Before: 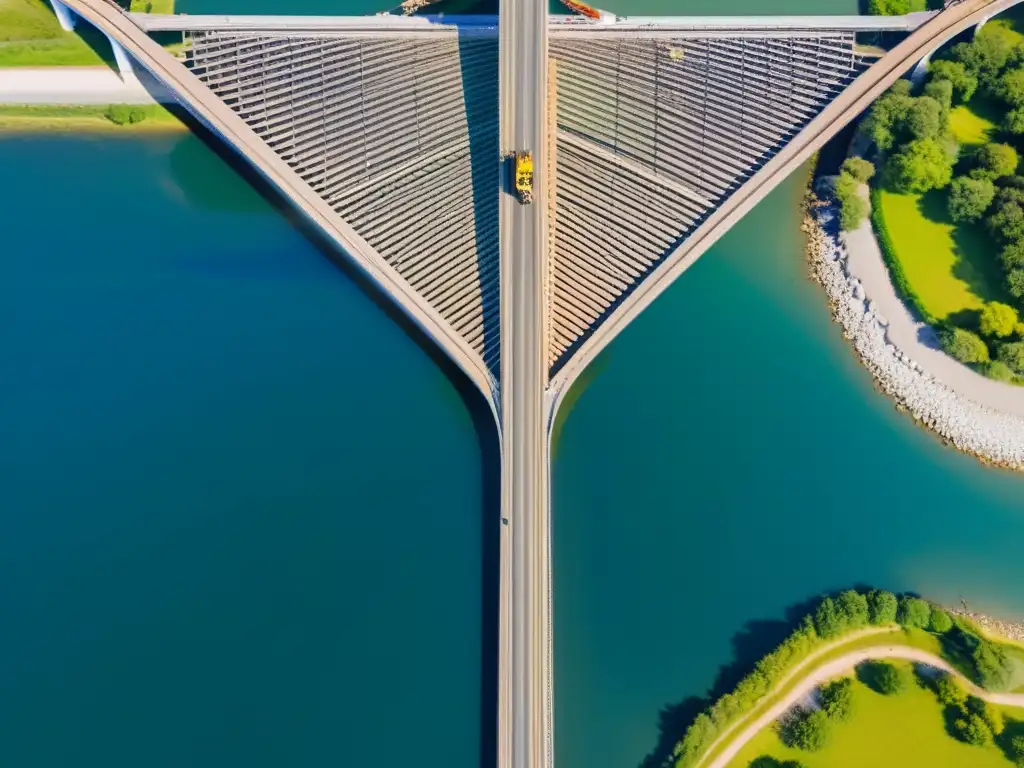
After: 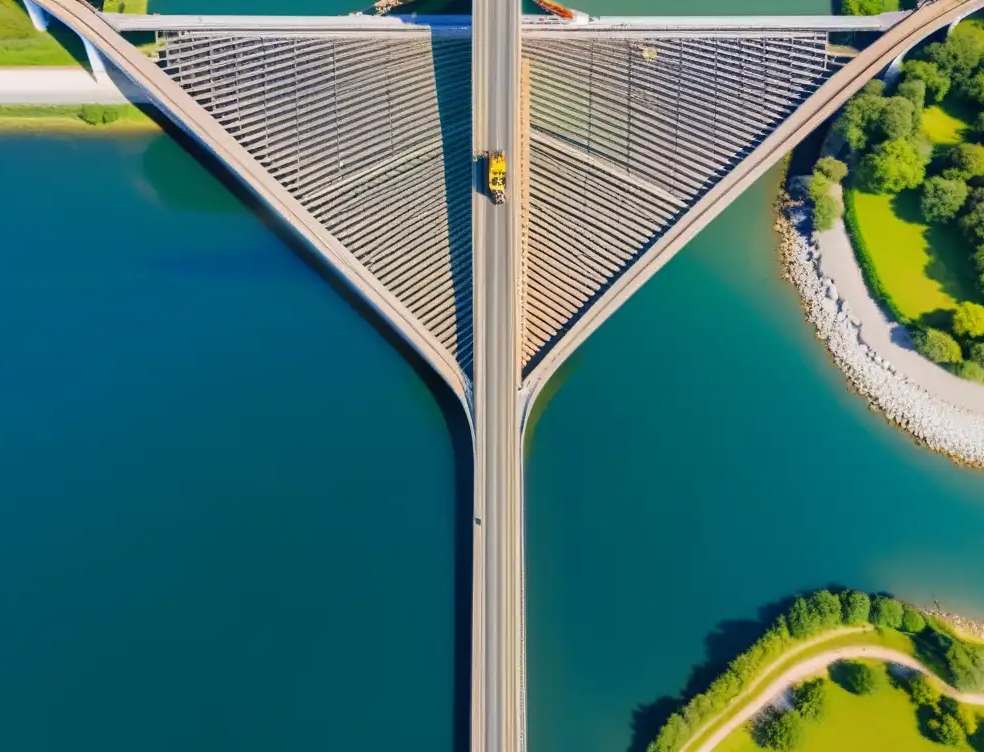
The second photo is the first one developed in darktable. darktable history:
crop and rotate: left 2.711%, right 1.114%, bottom 2.028%
